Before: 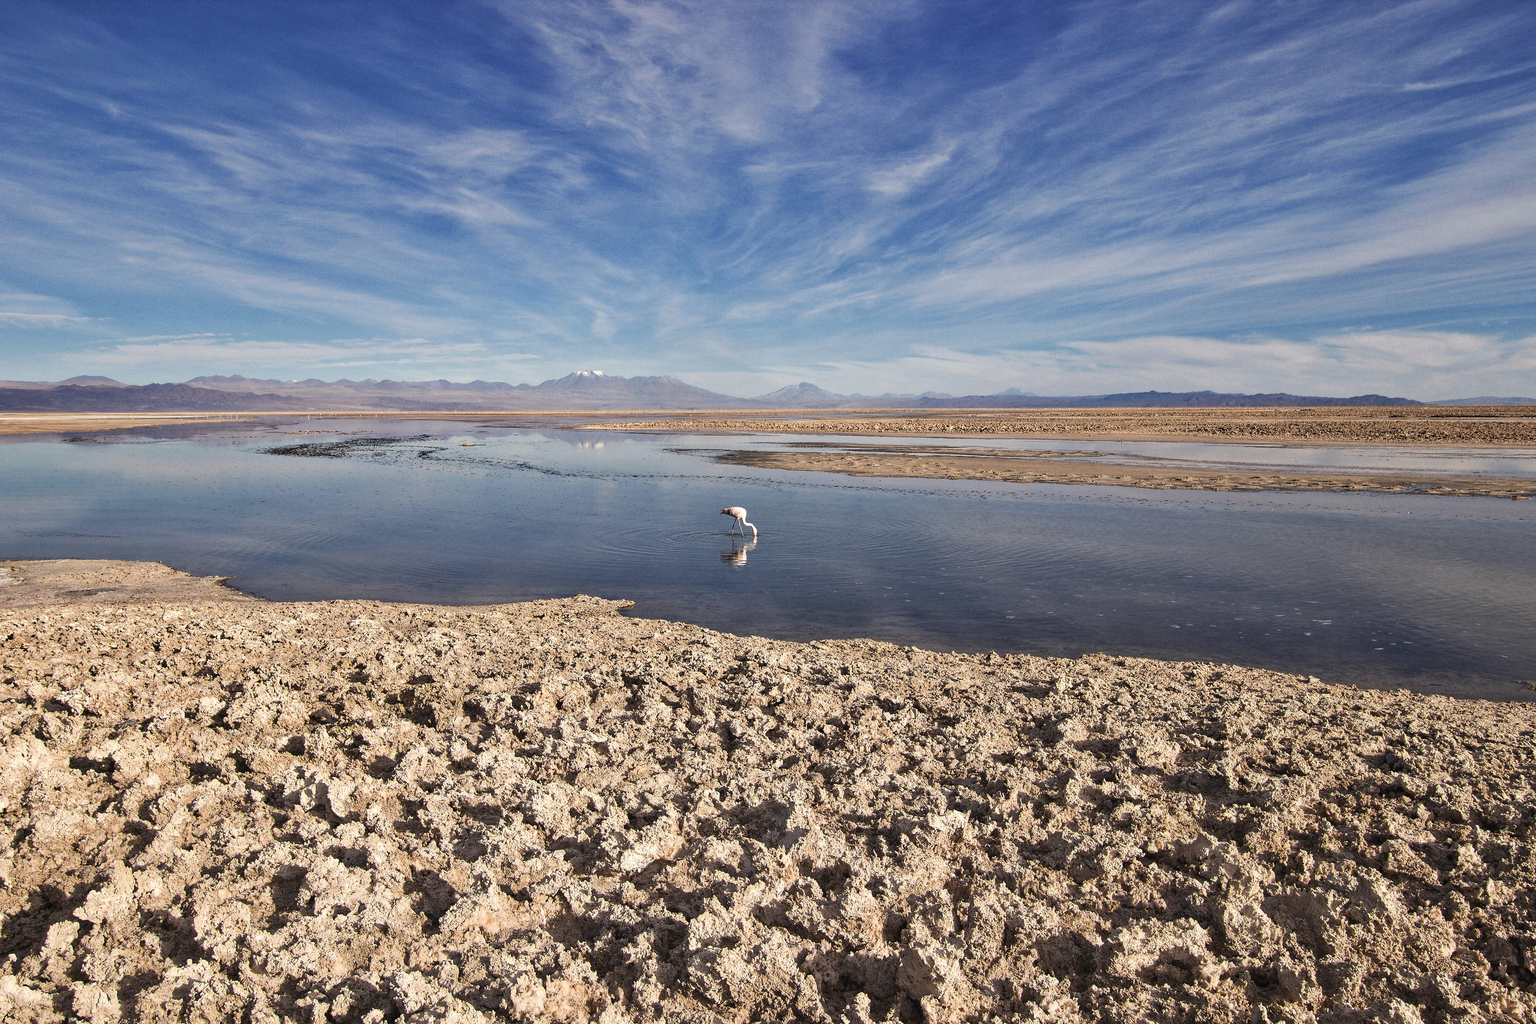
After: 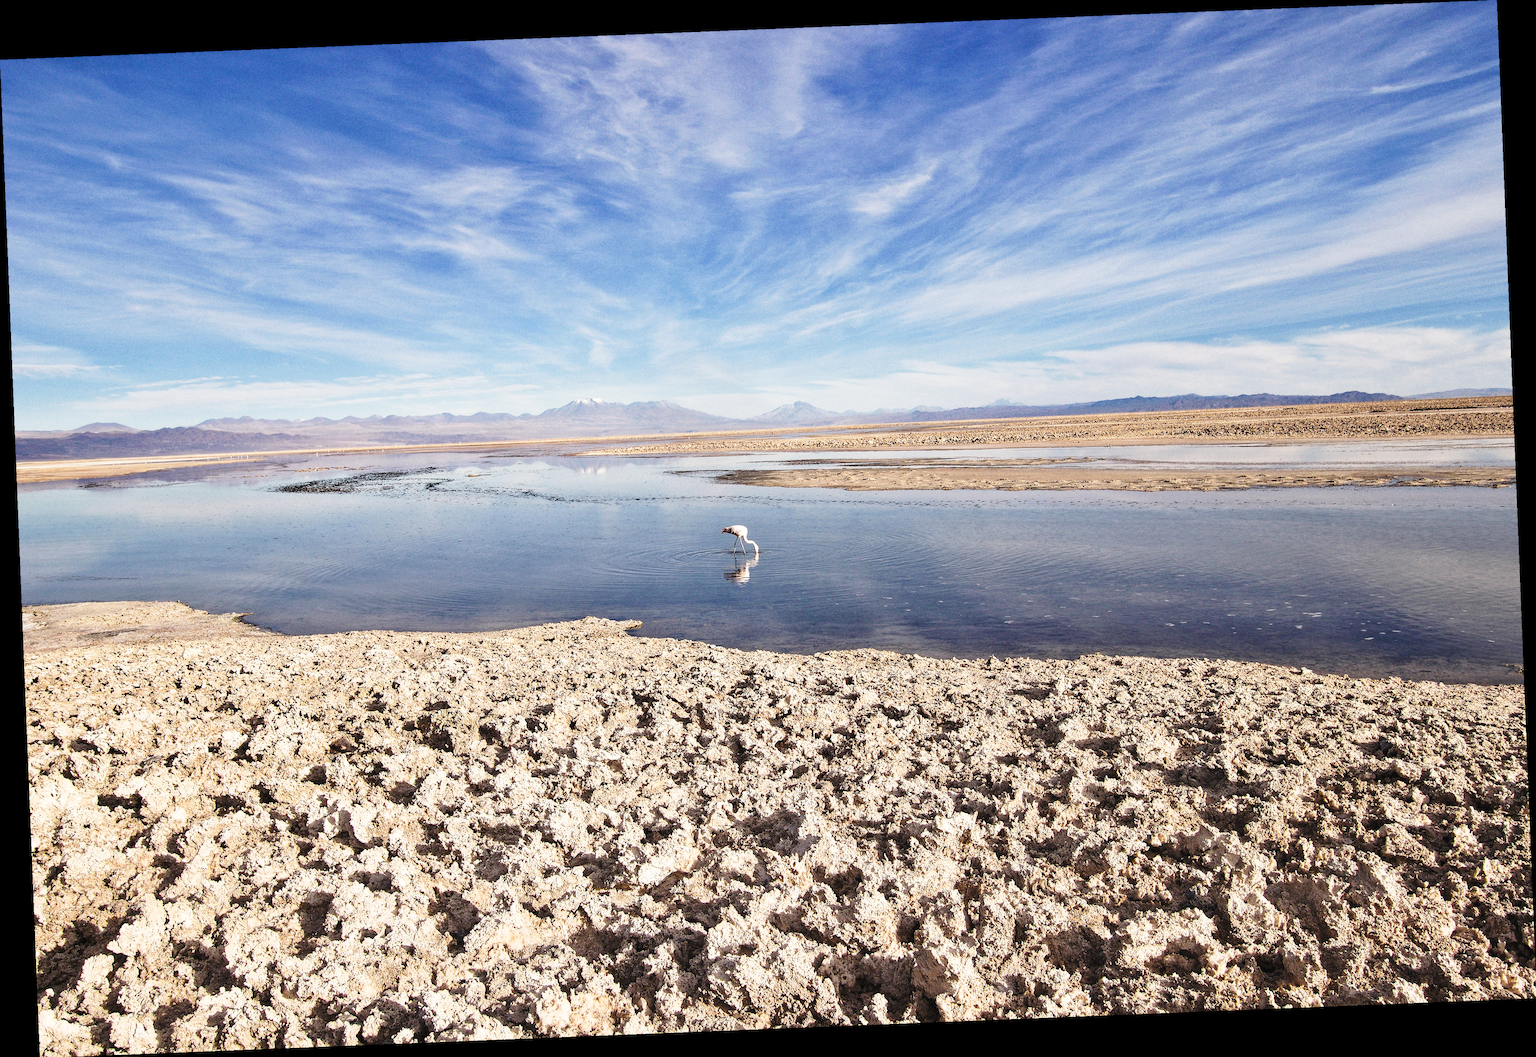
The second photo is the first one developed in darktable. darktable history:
rotate and perspective: rotation -2.29°, automatic cropping off
base curve: curves: ch0 [(0, 0) (0.028, 0.03) (0.121, 0.232) (0.46, 0.748) (0.859, 0.968) (1, 1)], preserve colors none
